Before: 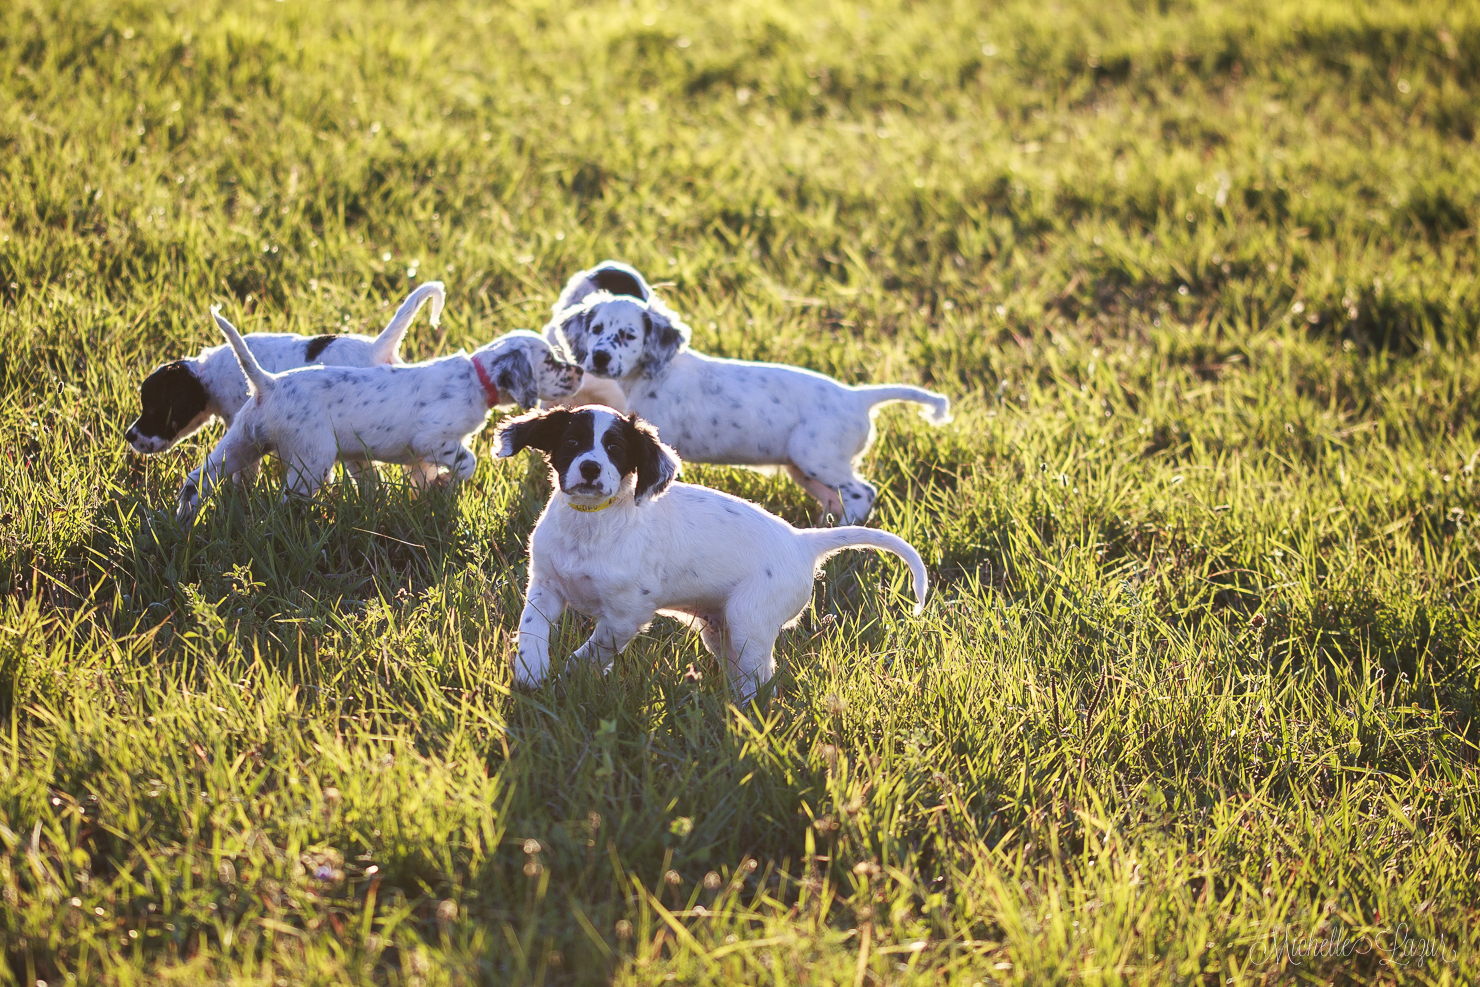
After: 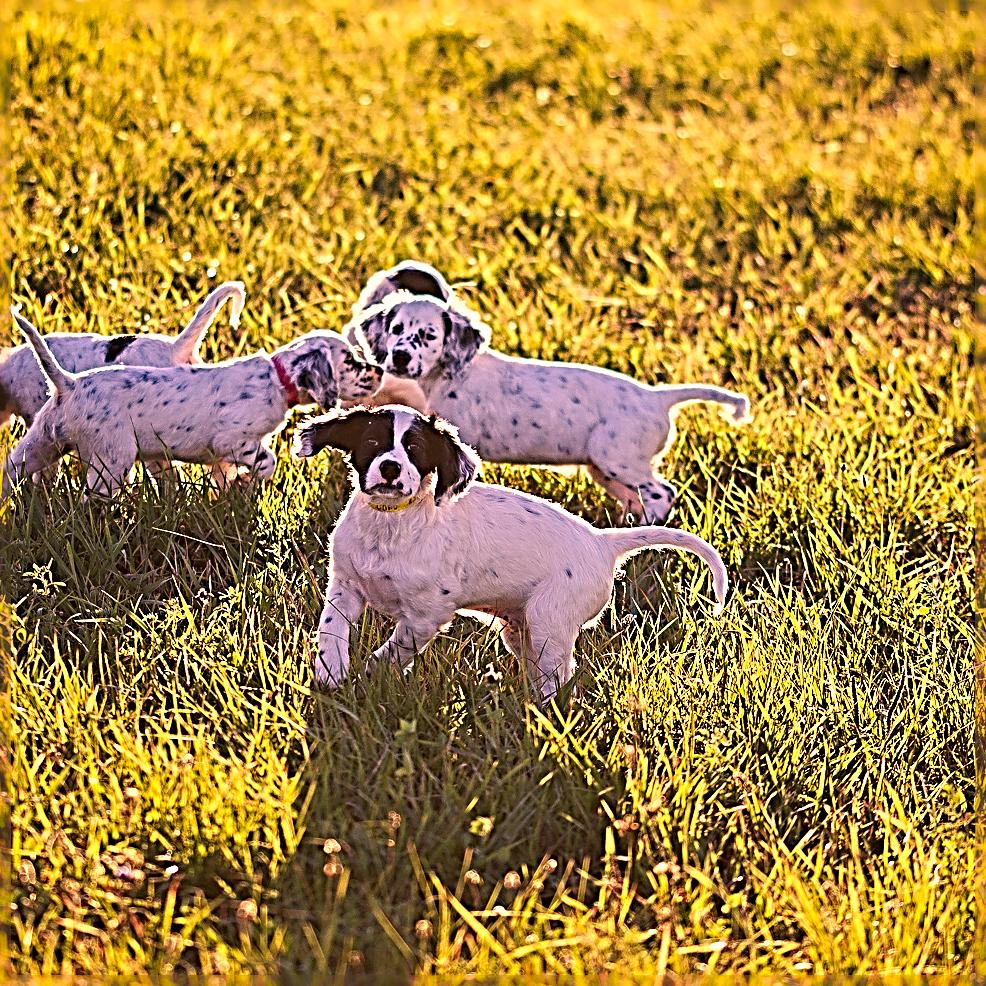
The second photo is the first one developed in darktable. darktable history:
color correction: highlights a* 21.88, highlights b* 22.25
sharpen: radius 4.001, amount 2
crop and rotate: left 13.537%, right 19.796%
